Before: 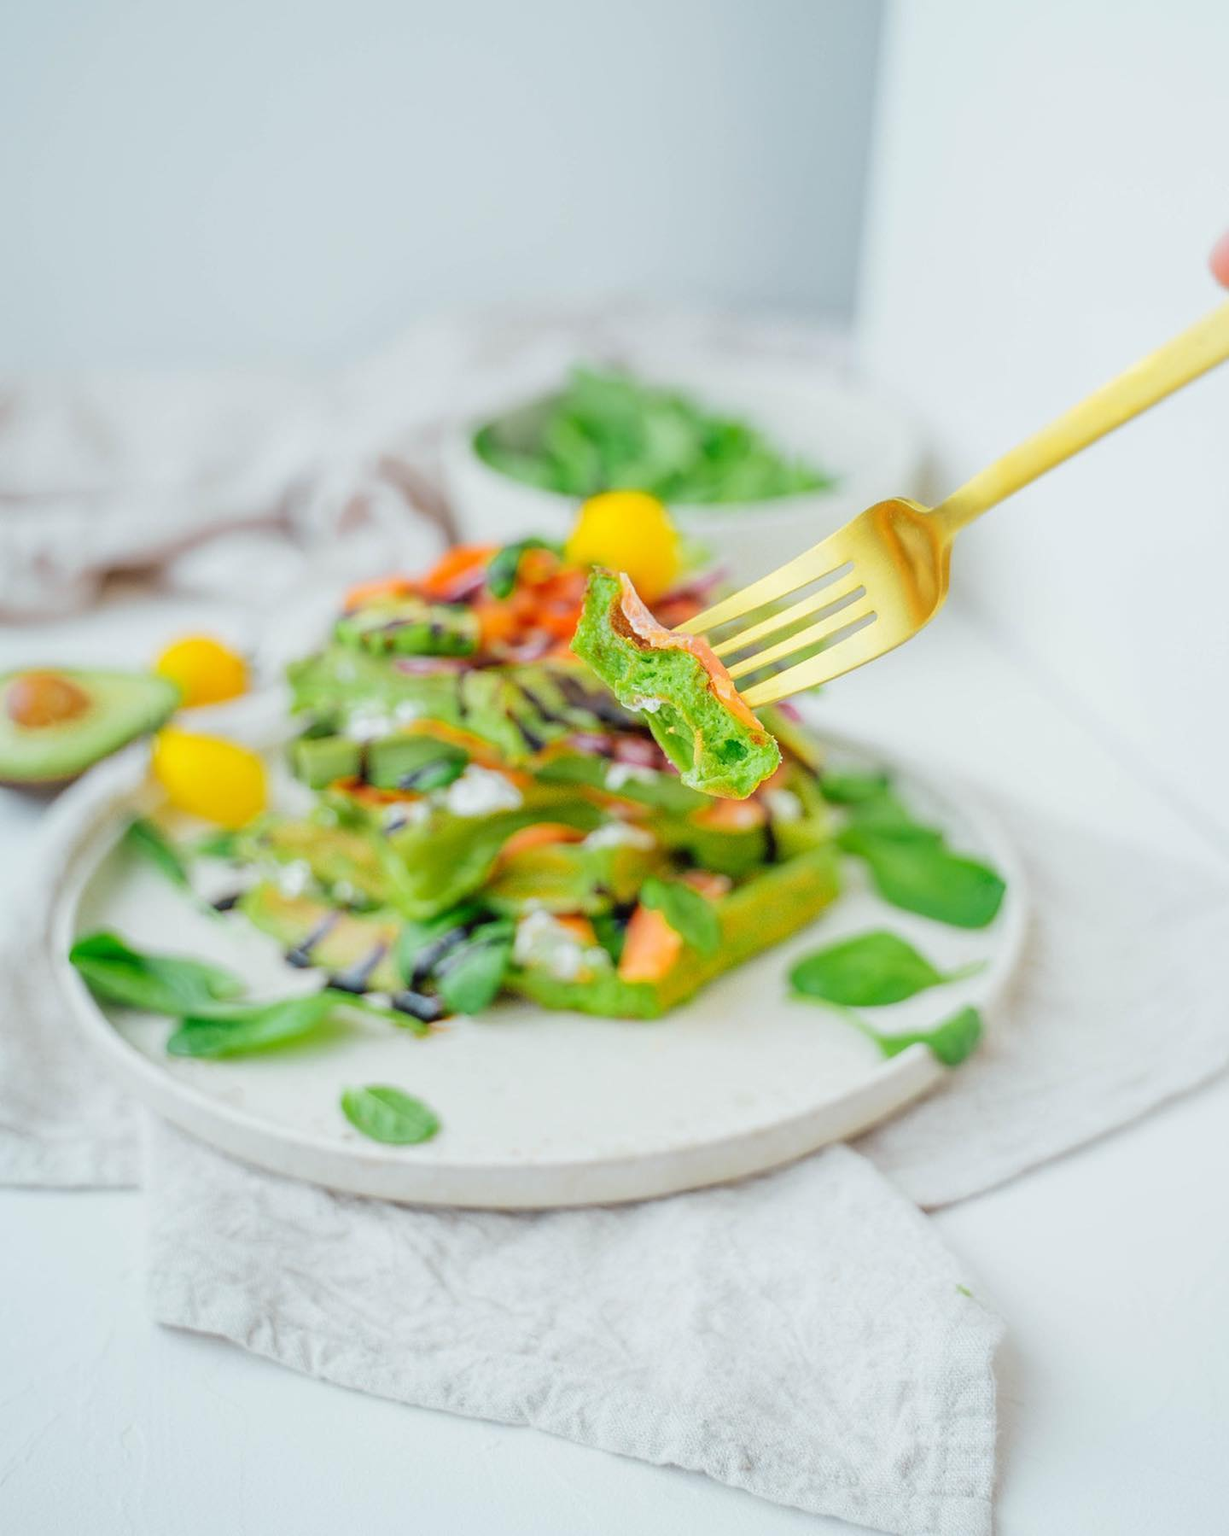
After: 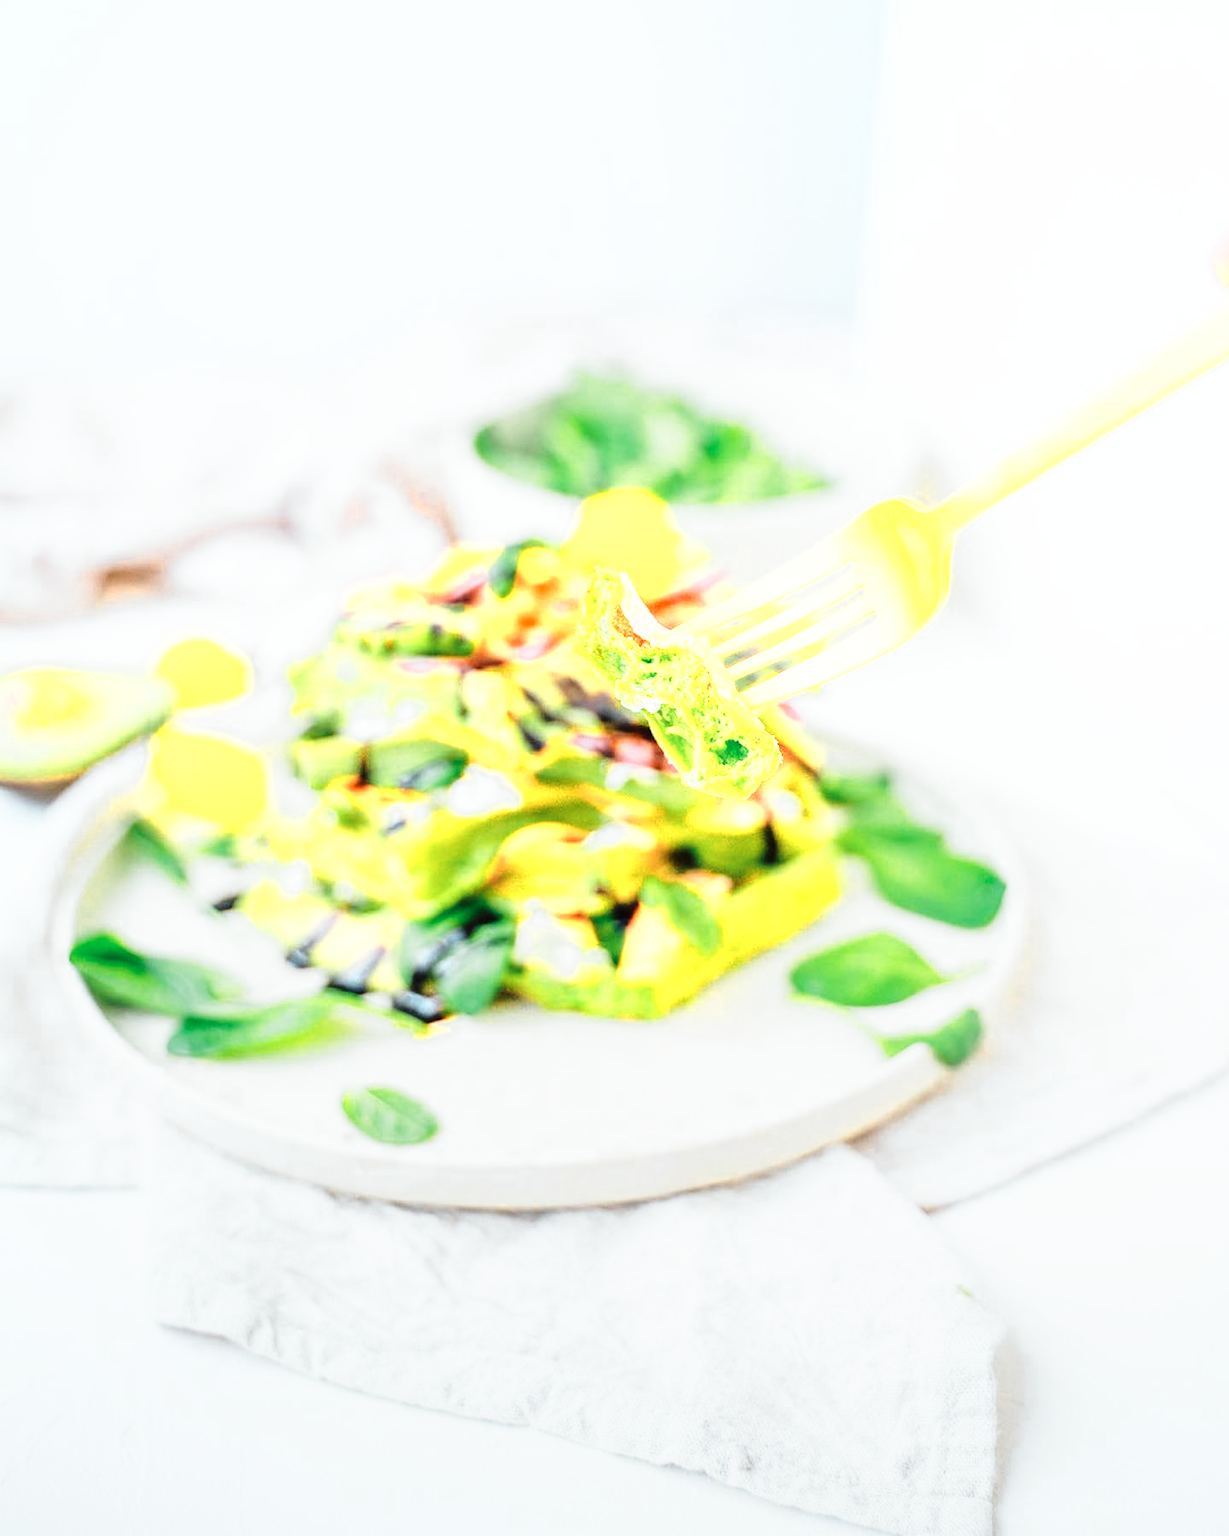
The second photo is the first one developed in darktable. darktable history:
color zones: curves: ch0 [(0.018, 0.548) (0.197, 0.654) (0.425, 0.447) (0.605, 0.658) (0.732, 0.579)]; ch1 [(0.105, 0.531) (0.224, 0.531) (0.386, 0.39) (0.618, 0.456) (0.732, 0.456) (0.956, 0.421)]; ch2 [(0.039, 0.583) (0.215, 0.465) (0.399, 0.544) (0.465, 0.548) (0.614, 0.447) (0.724, 0.43) (0.882, 0.623) (0.956, 0.632)]
base curve: curves: ch0 [(0, 0) (0.026, 0.03) (0.109, 0.232) (0.351, 0.748) (0.669, 0.968) (1, 1)], preserve colors none
graduated density: rotation -180°, offset 27.42
